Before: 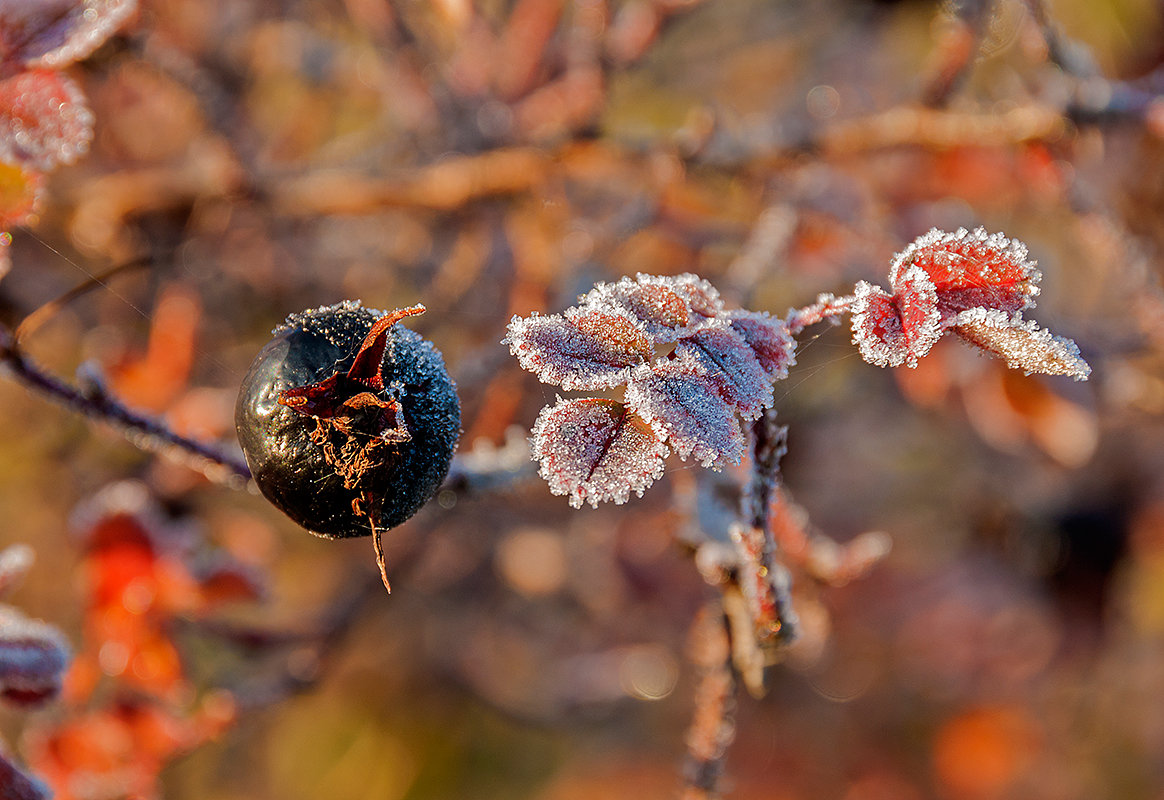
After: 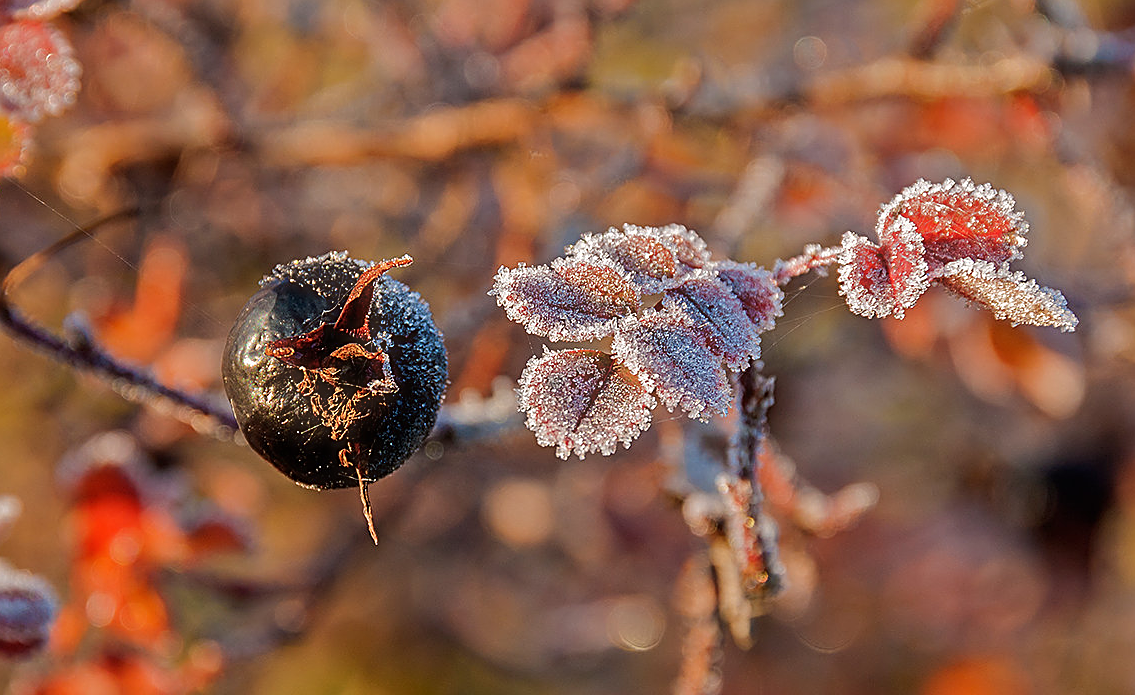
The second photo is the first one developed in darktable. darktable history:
crop: left 1.133%, top 6.132%, right 1.307%, bottom 6.928%
haze removal: strength -0.046, compatibility mode true, adaptive false
sharpen: amount 0.547
